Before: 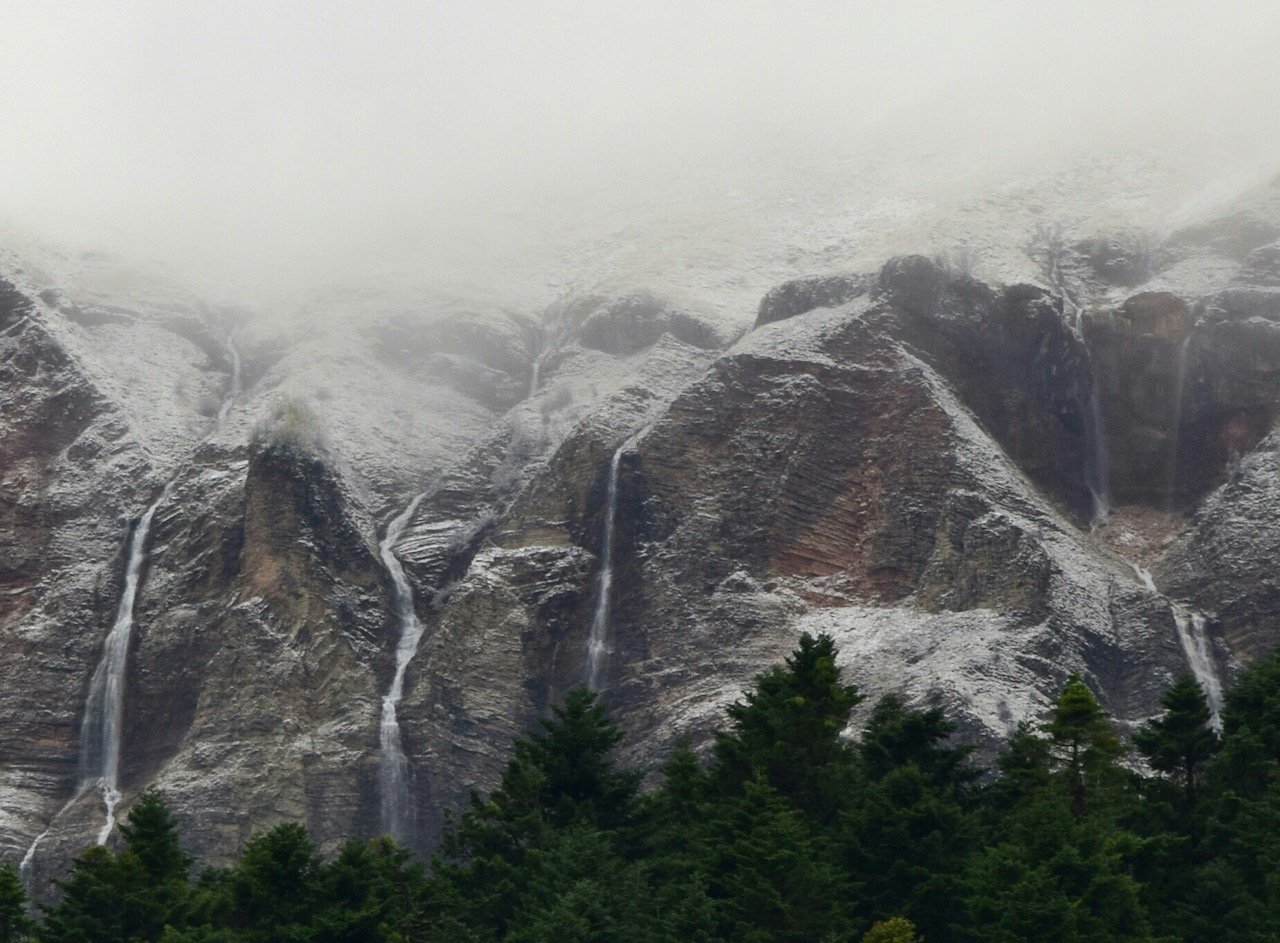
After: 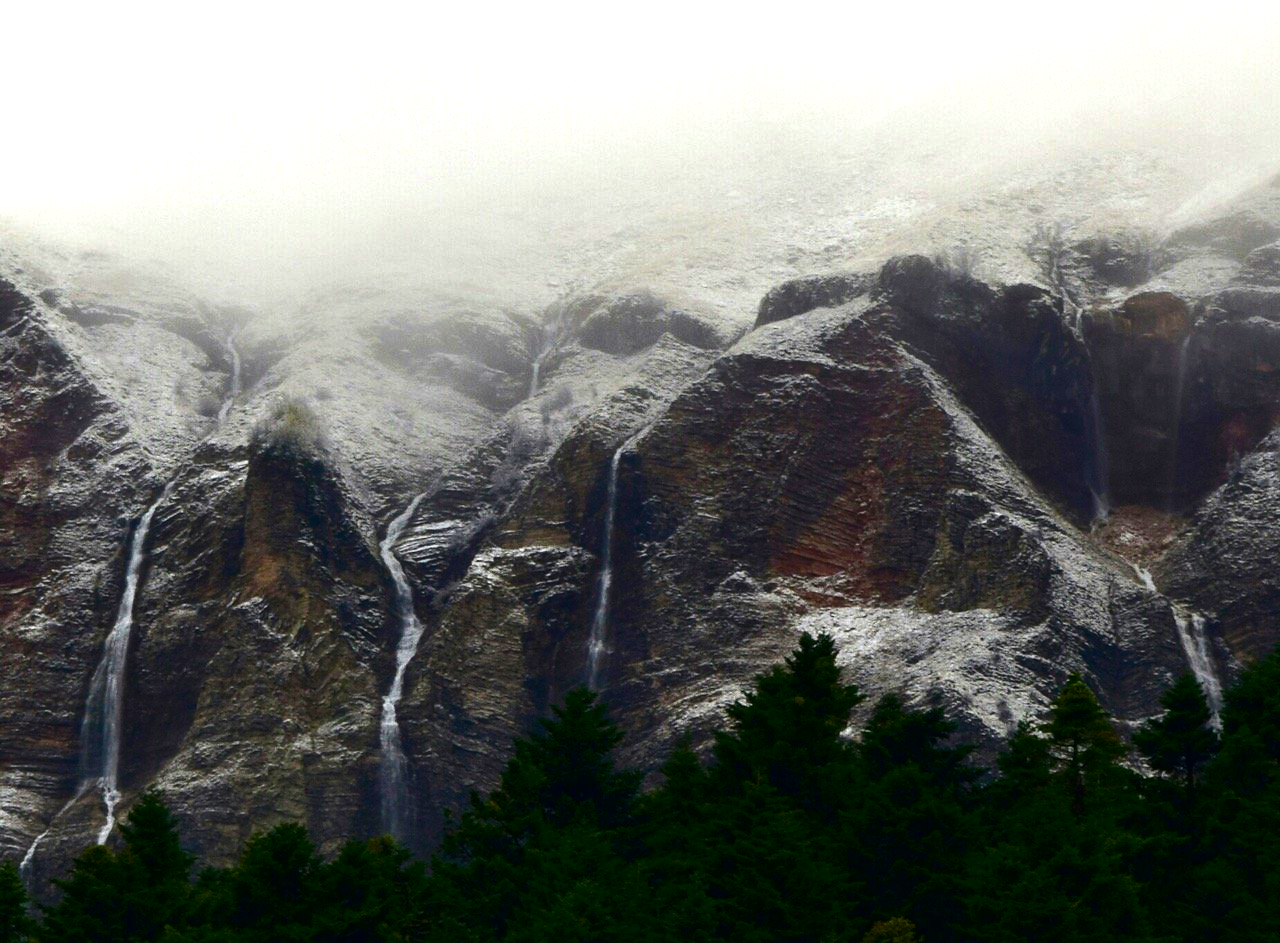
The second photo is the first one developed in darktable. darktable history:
color balance rgb: linear chroma grading › global chroma 9%, perceptual saturation grading › global saturation 36%, perceptual saturation grading › shadows 35%, perceptual brilliance grading › global brilliance 15%, perceptual brilliance grading › shadows -35%, global vibrance 15%
contrast brightness saturation: brightness -0.2, saturation 0.08
